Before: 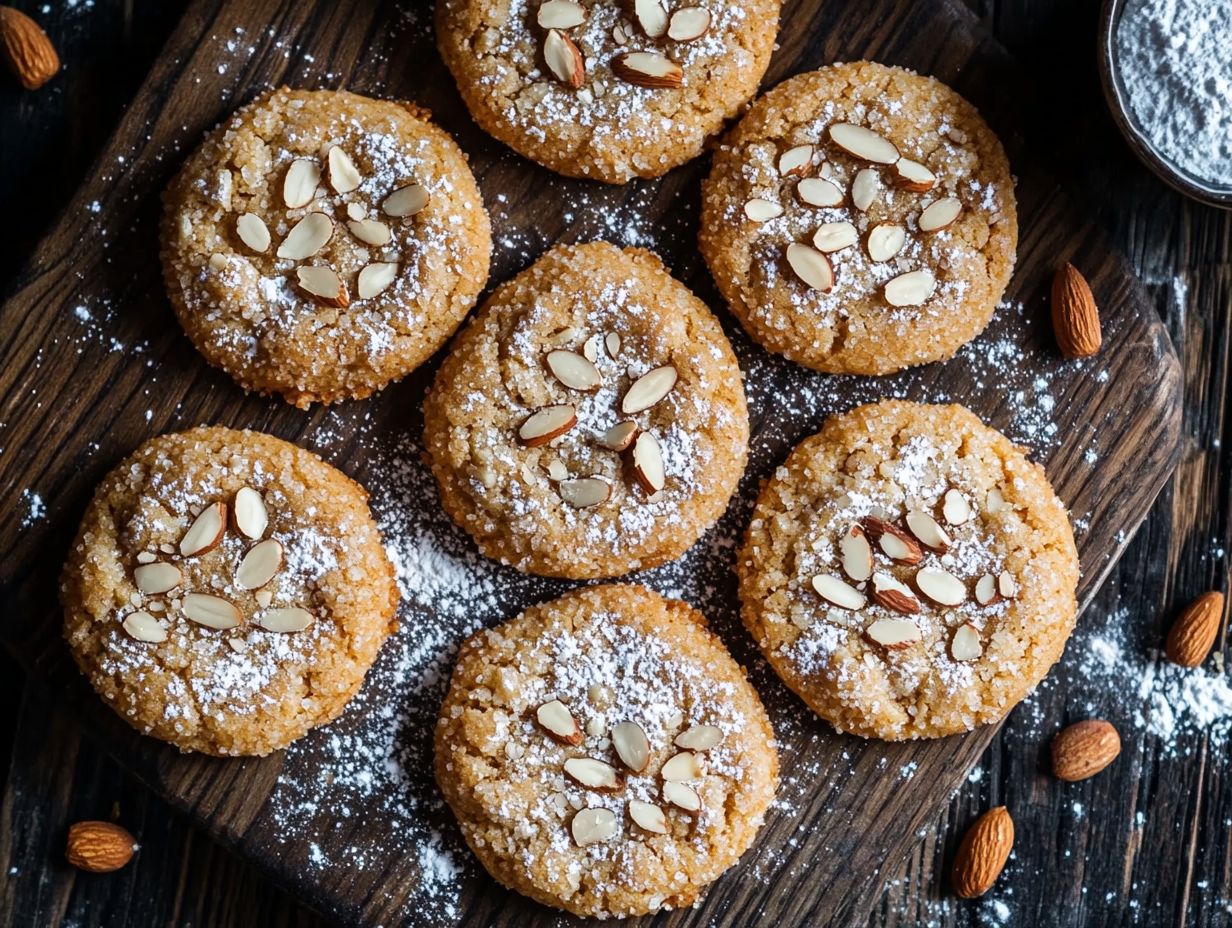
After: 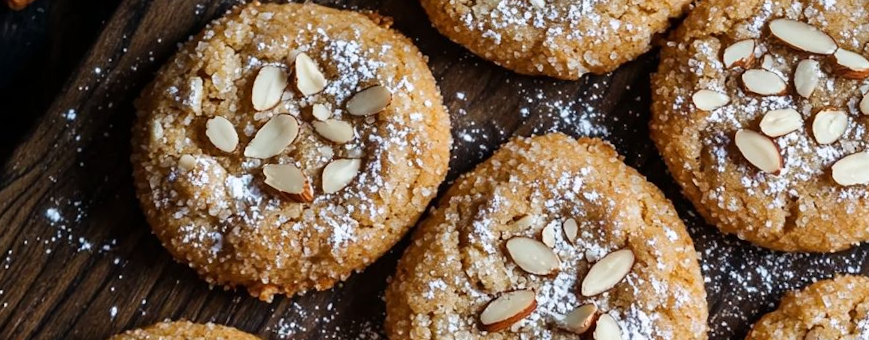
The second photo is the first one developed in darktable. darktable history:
crop: left 0.579%, top 7.627%, right 23.167%, bottom 54.275%
rotate and perspective: rotation -1.68°, lens shift (vertical) -0.146, crop left 0.049, crop right 0.912, crop top 0.032, crop bottom 0.96
